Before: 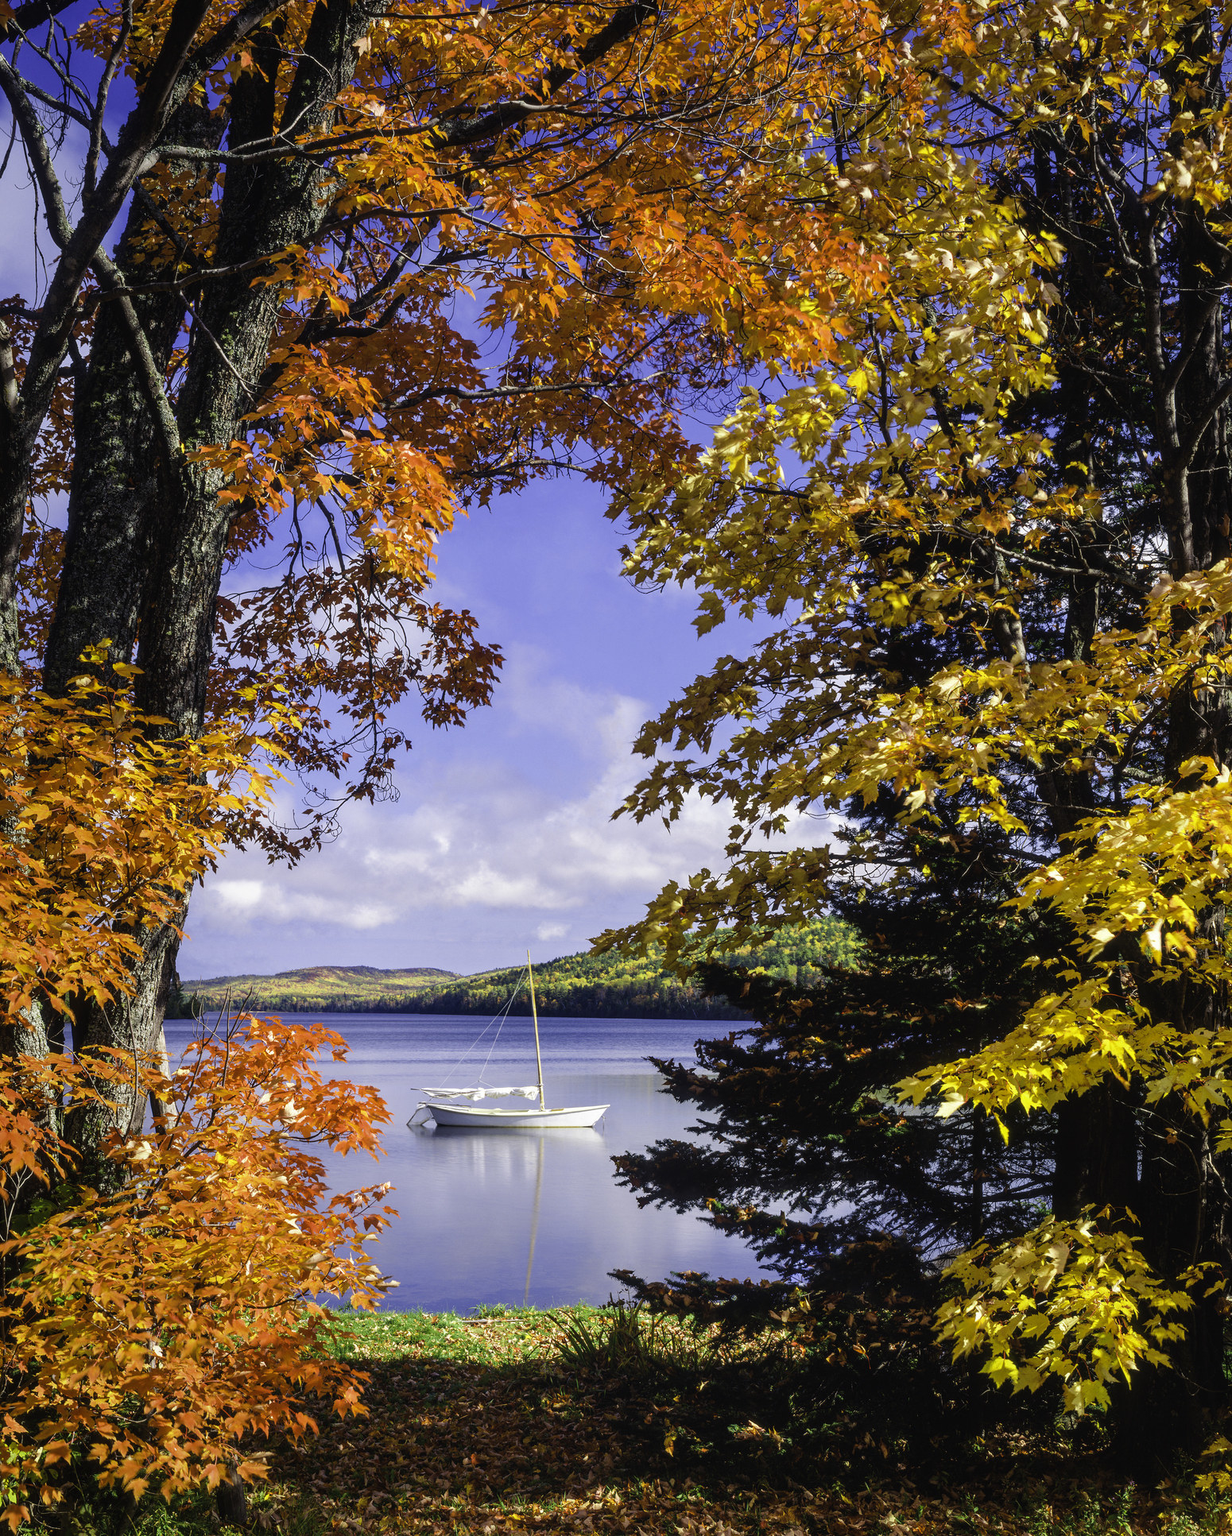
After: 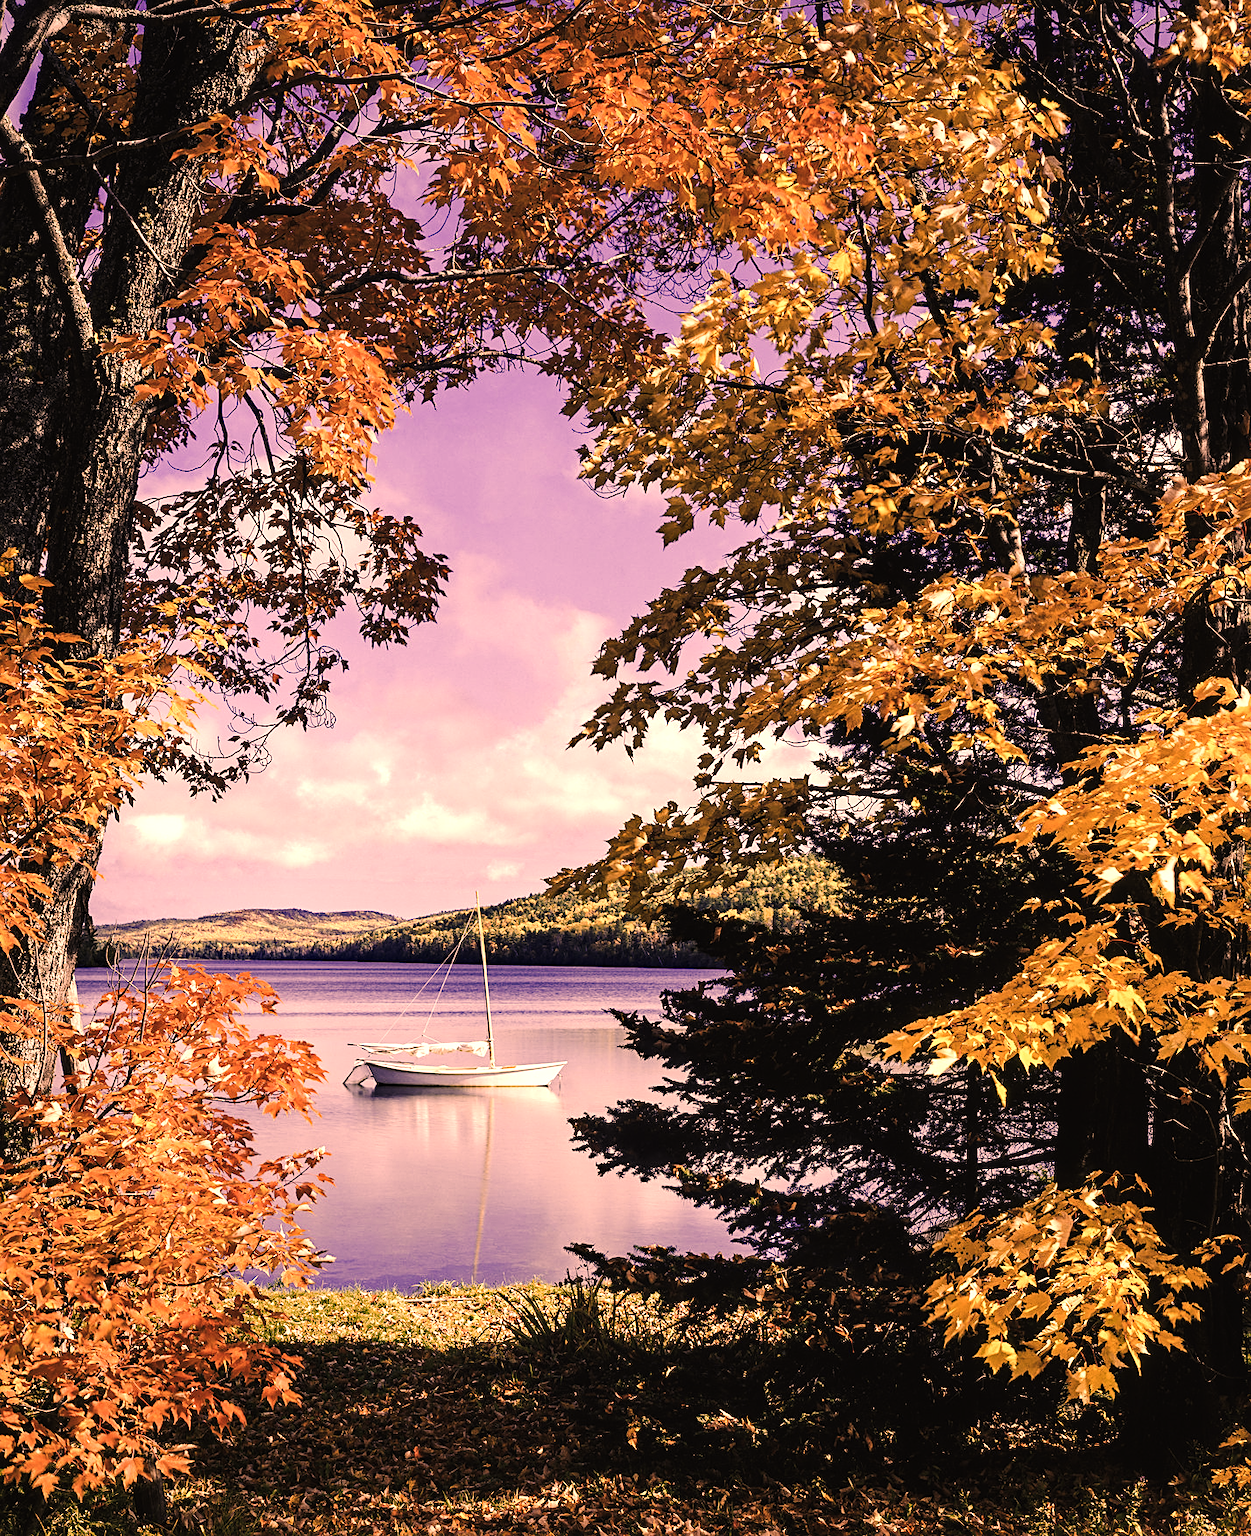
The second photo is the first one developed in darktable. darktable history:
color balance rgb: perceptual saturation grading › global saturation 0.932%
exposure: black level correction -0.002, exposure 0.543 EV, compensate exposure bias true, compensate highlight preservation false
crop and rotate: left 7.778%, top 9.257%
color correction: highlights a* 39.53, highlights b* 39.98, saturation 0.685
sharpen: on, module defaults
color zones: curves: ch1 [(0, 0.455) (0.063, 0.455) (0.286, 0.495) (0.429, 0.5) (0.571, 0.5) (0.714, 0.5) (0.857, 0.5) (1, 0.455)]; ch2 [(0, 0.532) (0.063, 0.521) (0.233, 0.447) (0.429, 0.489) (0.571, 0.5) (0.714, 0.5) (0.857, 0.5) (1, 0.532)]
haze removal: strength 0.286, distance 0.245, compatibility mode true, adaptive false
tone curve: curves: ch0 [(0, 0) (0.126, 0.061) (0.338, 0.285) (0.494, 0.518) (0.703, 0.762) (1, 1)]; ch1 [(0, 0) (0.389, 0.313) (0.457, 0.442) (0.5, 0.501) (0.55, 0.578) (1, 1)]; ch2 [(0, 0) (0.44, 0.424) (0.501, 0.499) (0.557, 0.564) (0.613, 0.67) (0.707, 0.746) (1, 1)], preserve colors none
